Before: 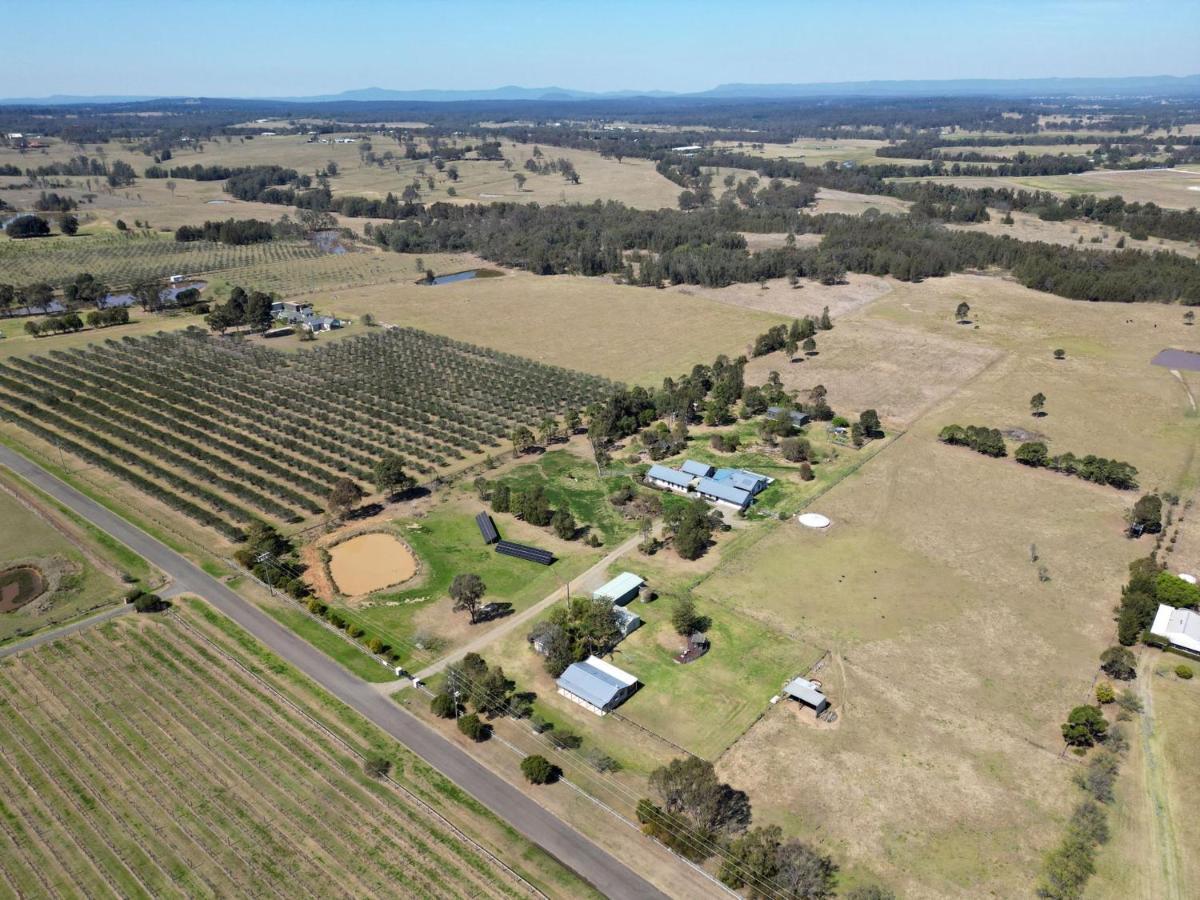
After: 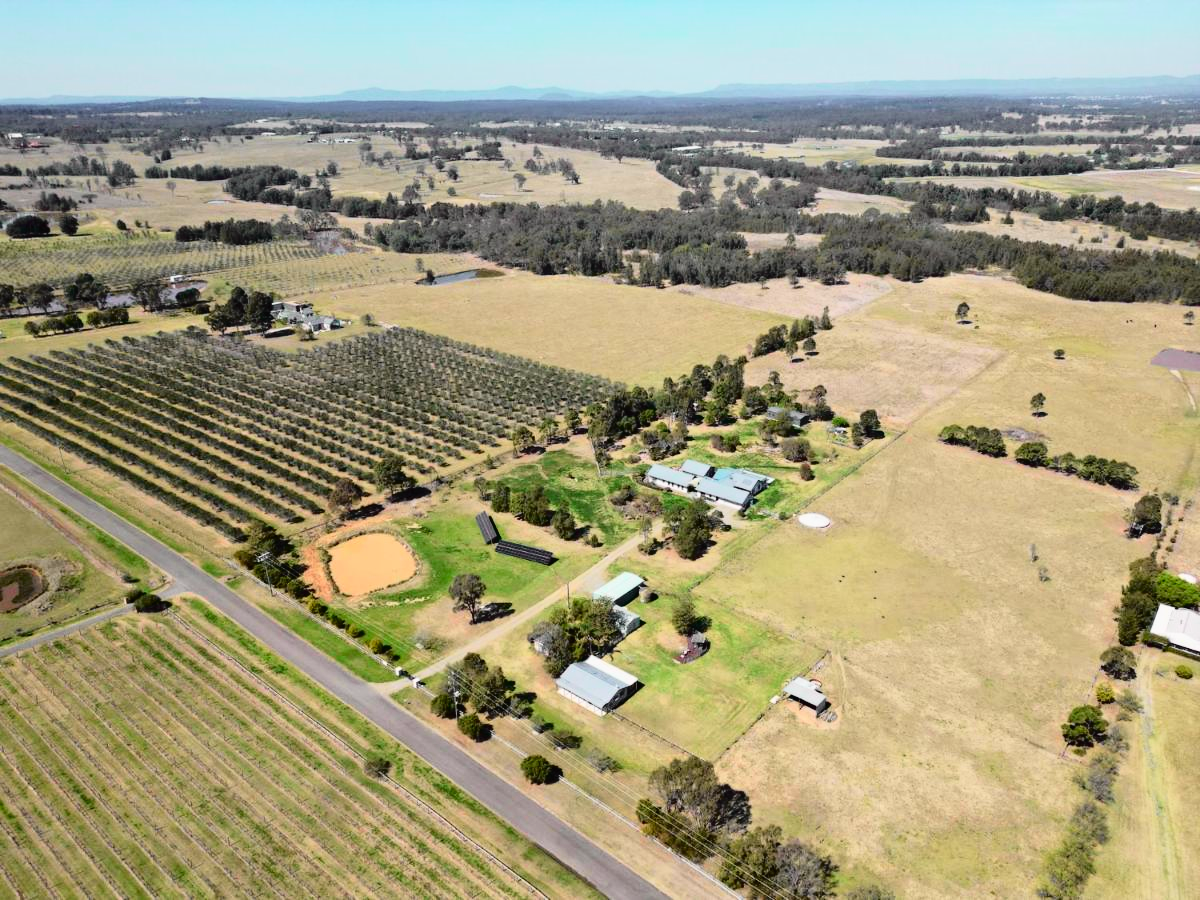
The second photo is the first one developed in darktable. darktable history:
tone curve: curves: ch0 [(0, 0.014) (0.17, 0.099) (0.392, 0.438) (0.725, 0.828) (0.872, 0.918) (1, 0.981)]; ch1 [(0, 0) (0.402, 0.36) (0.489, 0.491) (0.5, 0.503) (0.515, 0.52) (0.545, 0.574) (0.615, 0.662) (0.701, 0.725) (1, 1)]; ch2 [(0, 0) (0.42, 0.458) (0.485, 0.499) (0.503, 0.503) (0.531, 0.542) (0.561, 0.594) (0.644, 0.694) (0.717, 0.753) (1, 0.991)], color space Lab, independent channels
